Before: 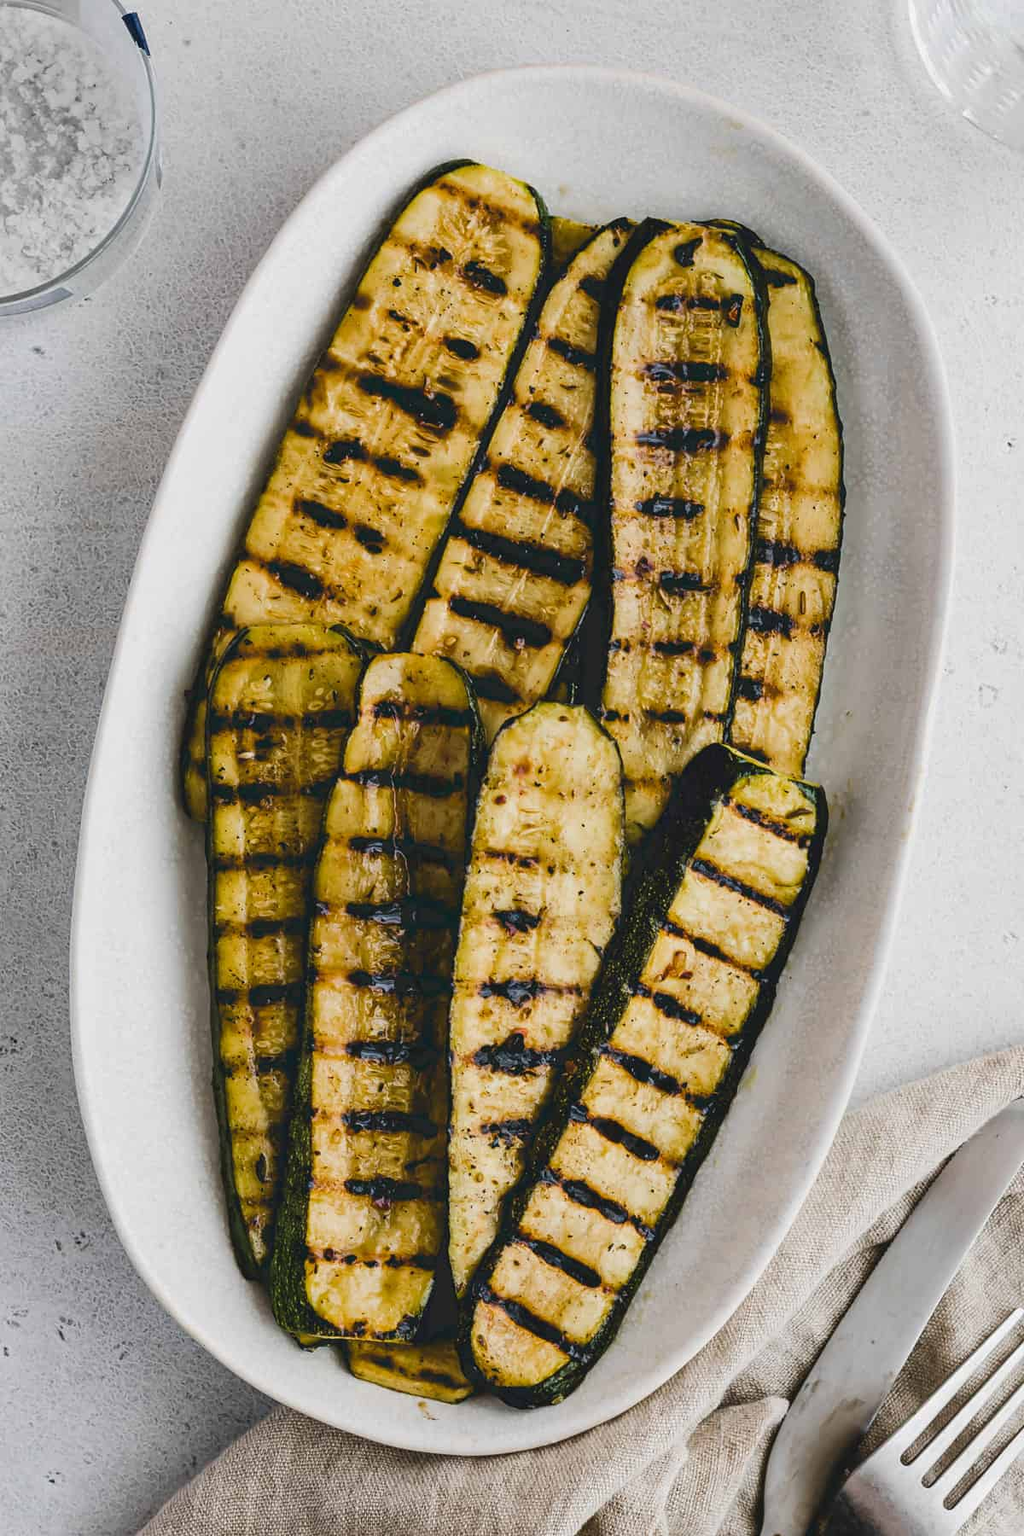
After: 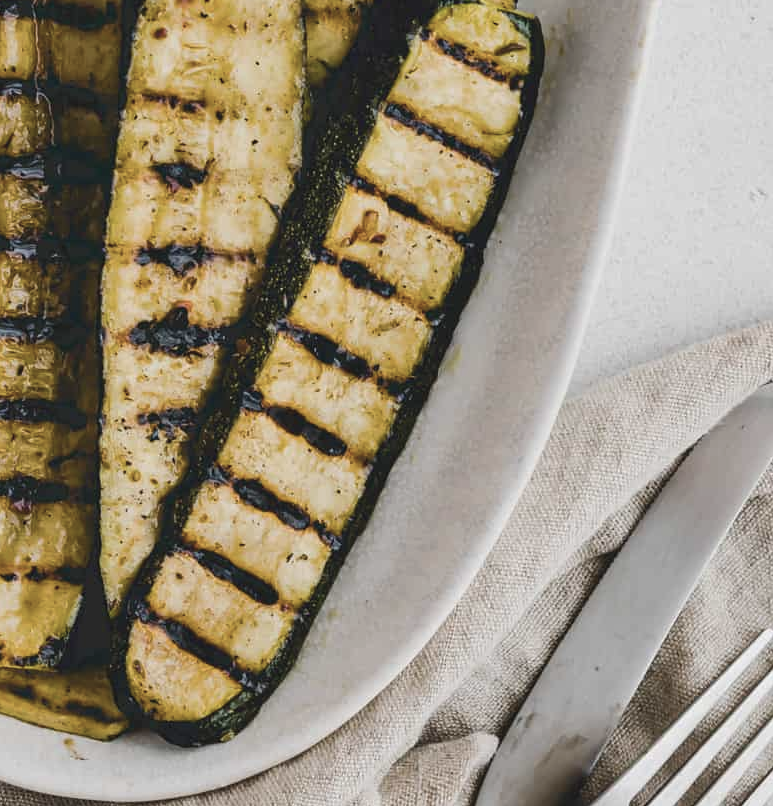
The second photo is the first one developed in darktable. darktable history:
contrast brightness saturation: contrast -0.05, saturation -0.41
crop and rotate: left 35.509%, top 50.238%, bottom 4.934%
color balance rgb: perceptual saturation grading › global saturation 20%, global vibrance 20%
